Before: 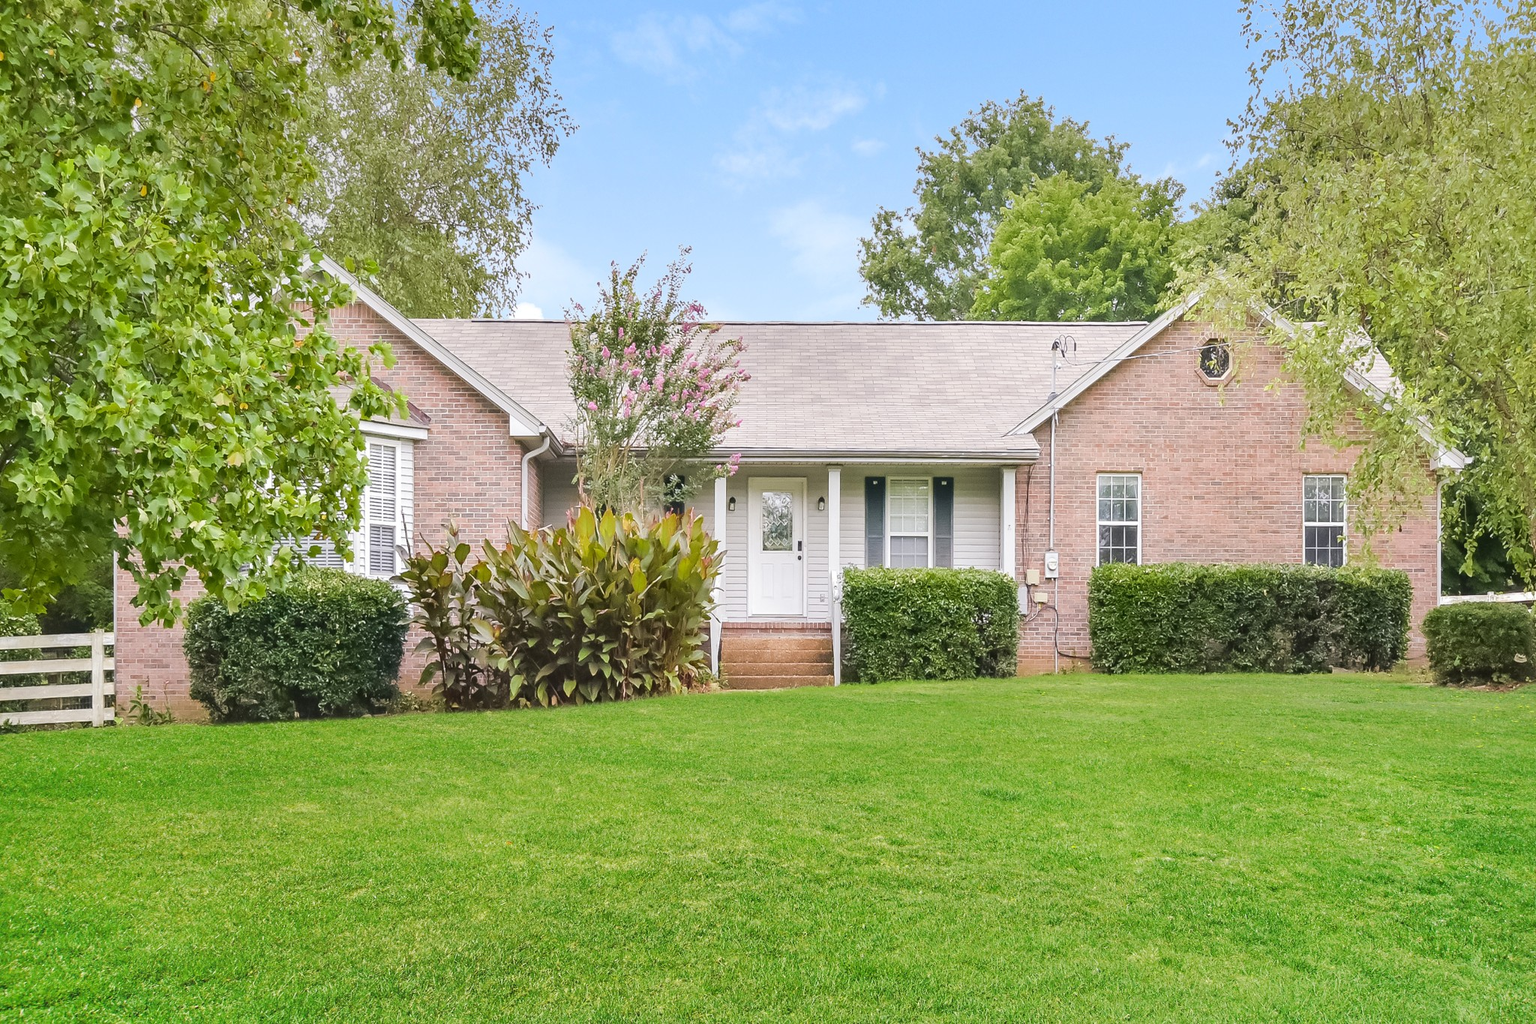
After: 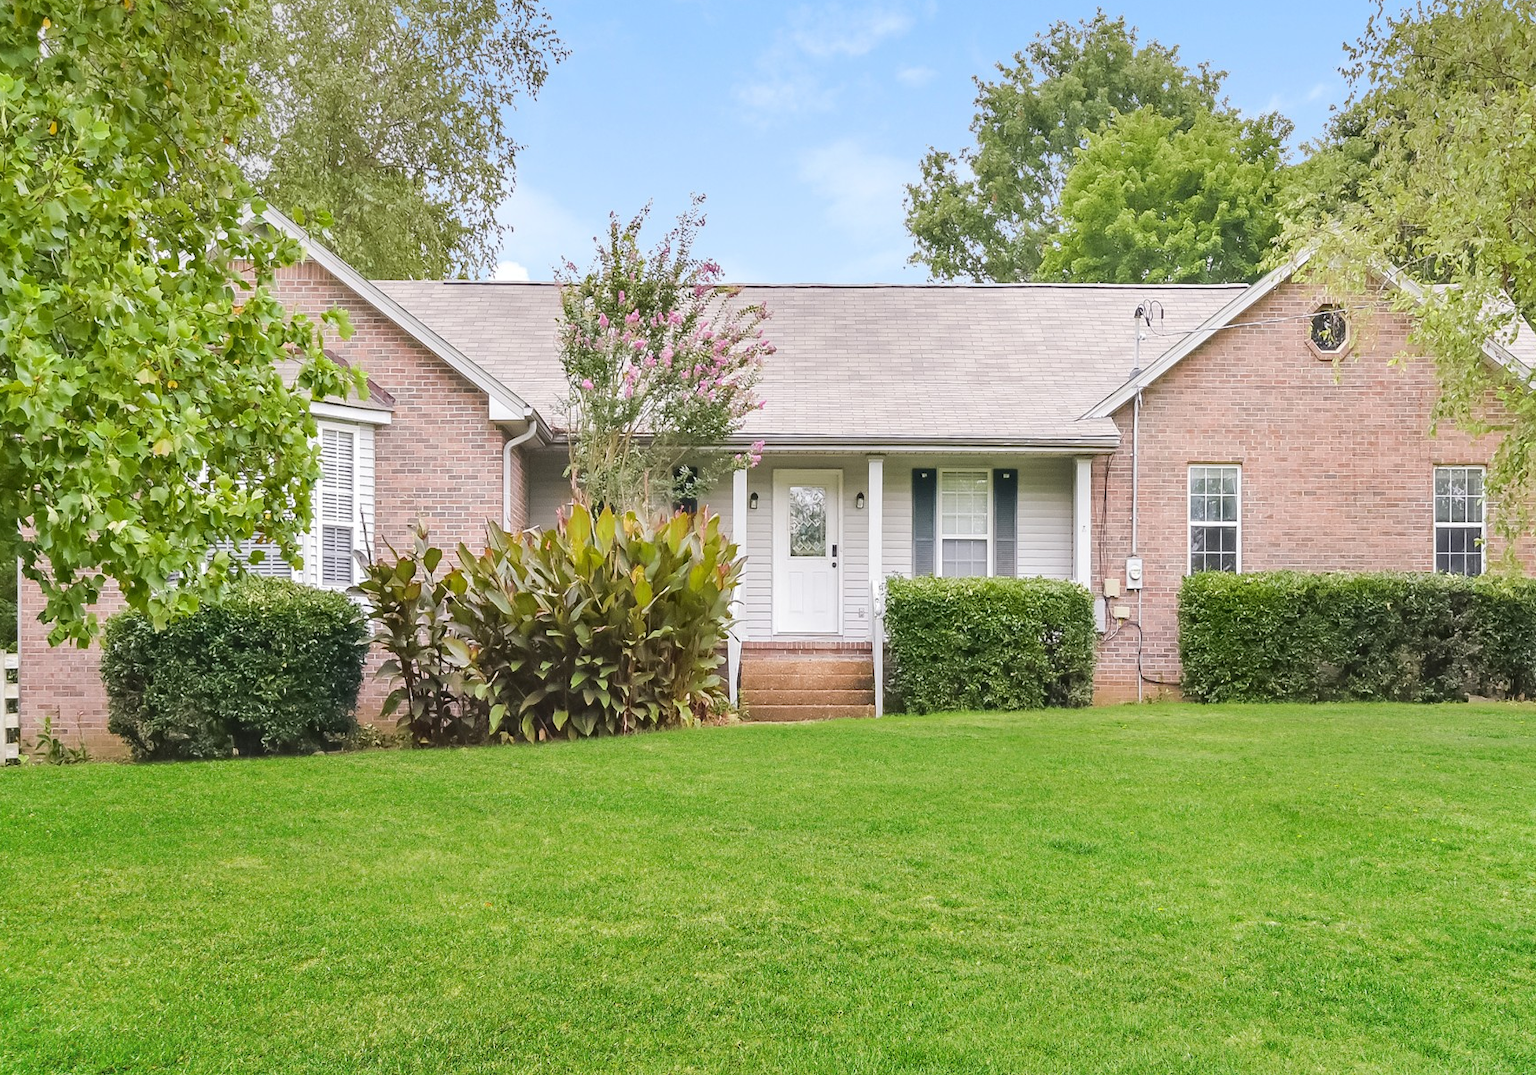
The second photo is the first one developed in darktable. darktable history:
rgb curve: mode RGB, independent channels
crop: left 6.446%, top 8.188%, right 9.538%, bottom 3.548%
